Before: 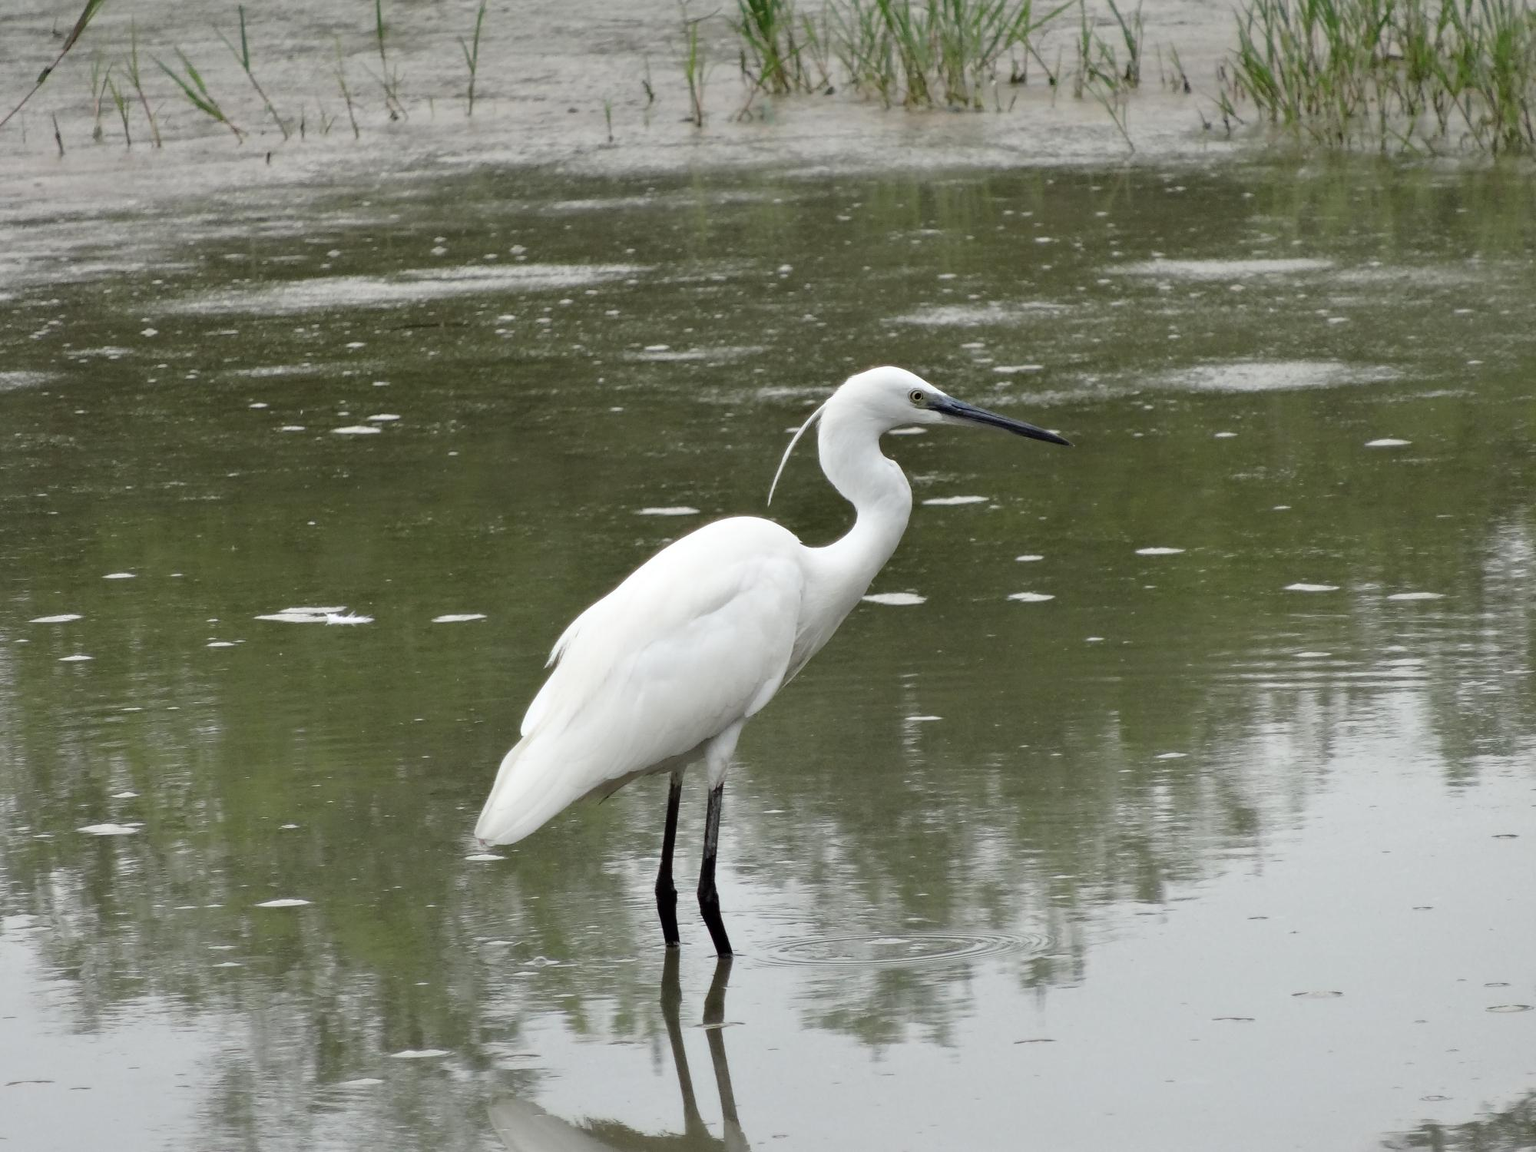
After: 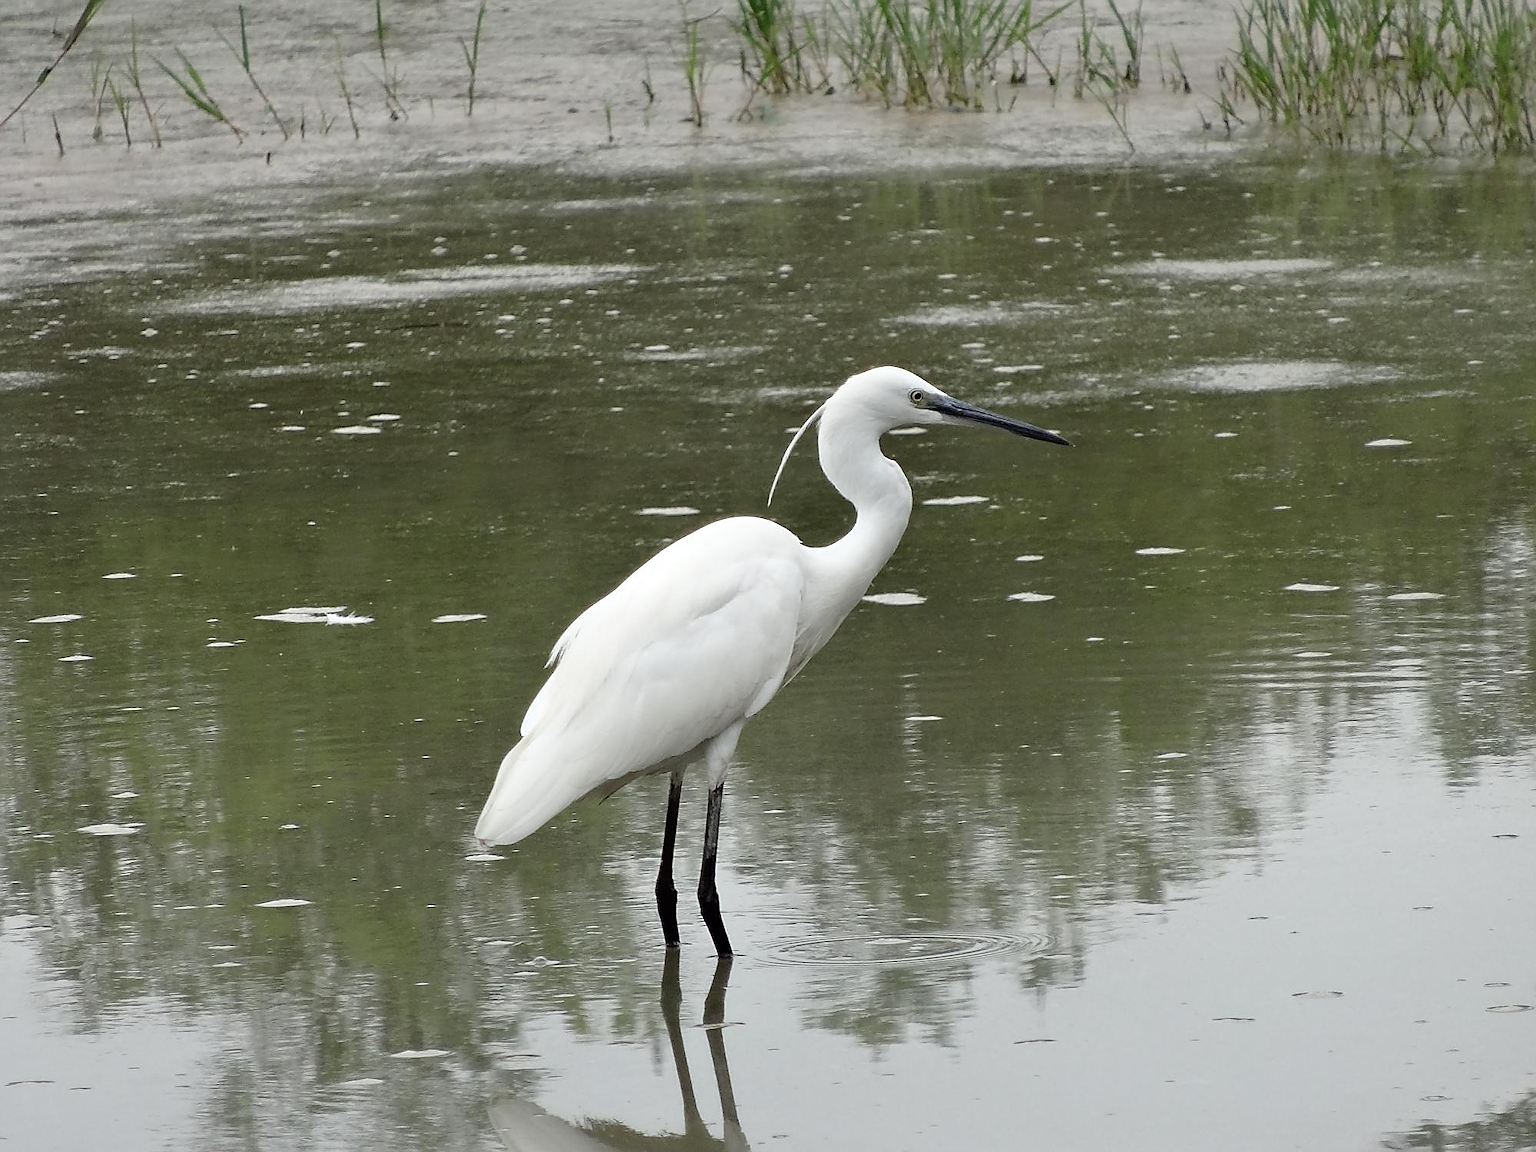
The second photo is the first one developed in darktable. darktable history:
exposure: compensate highlight preservation false
sharpen: radius 1.4, amount 1.25, threshold 0.7
